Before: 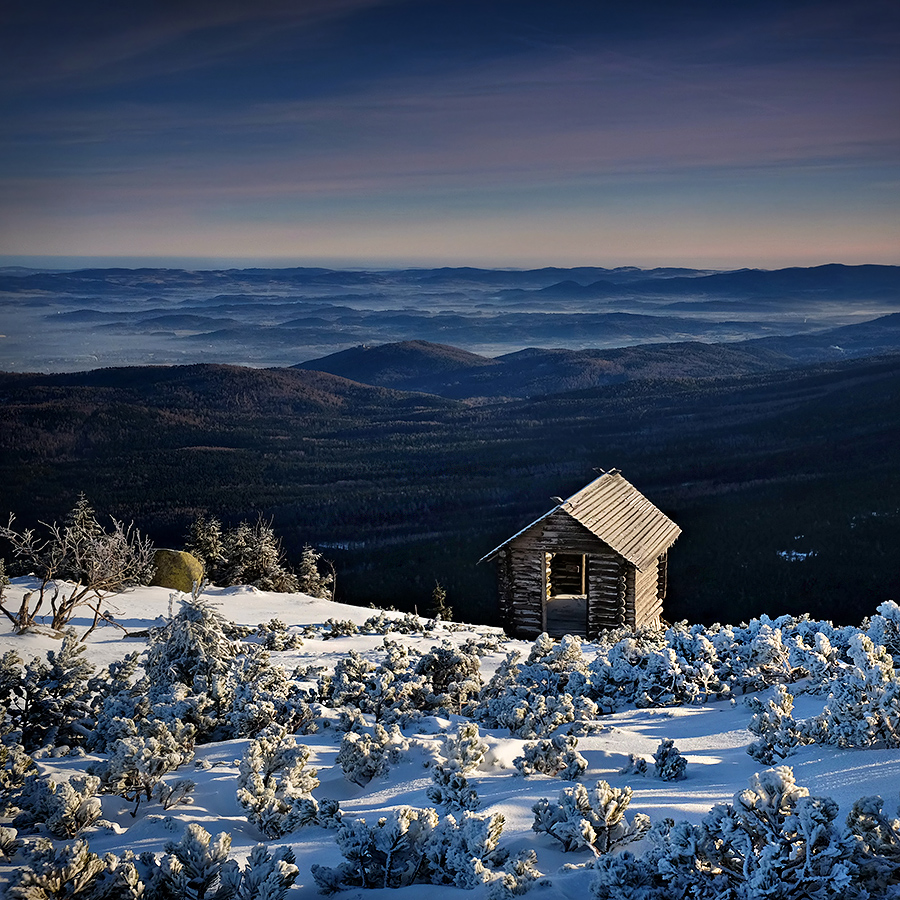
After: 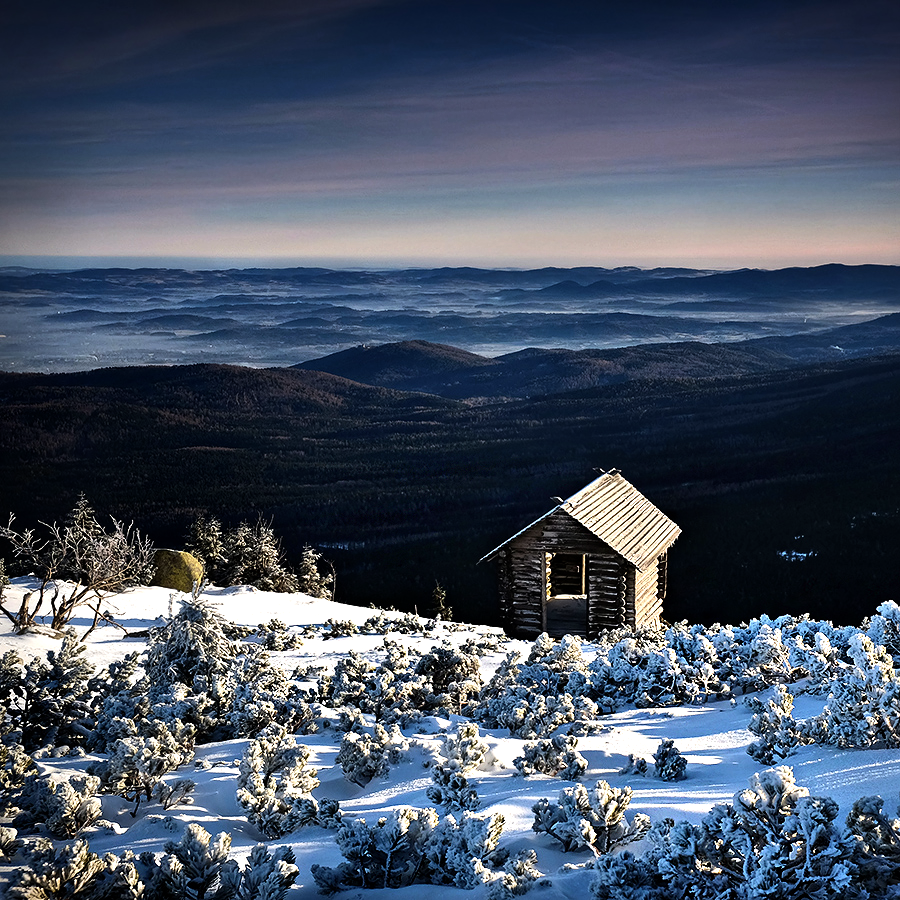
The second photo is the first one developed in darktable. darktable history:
tone equalizer: -8 EV -1.11 EV, -7 EV -1.01 EV, -6 EV -0.83 EV, -5 EV -0.559 EV, -3 EV 0.575 EV, -2 EV 0.862 EV, -1 EV 0.987 EV, +0 EV 1.06 EV, edges refinement/feathering 500, mask exposure compensation -1.57 EV, preserve details no
